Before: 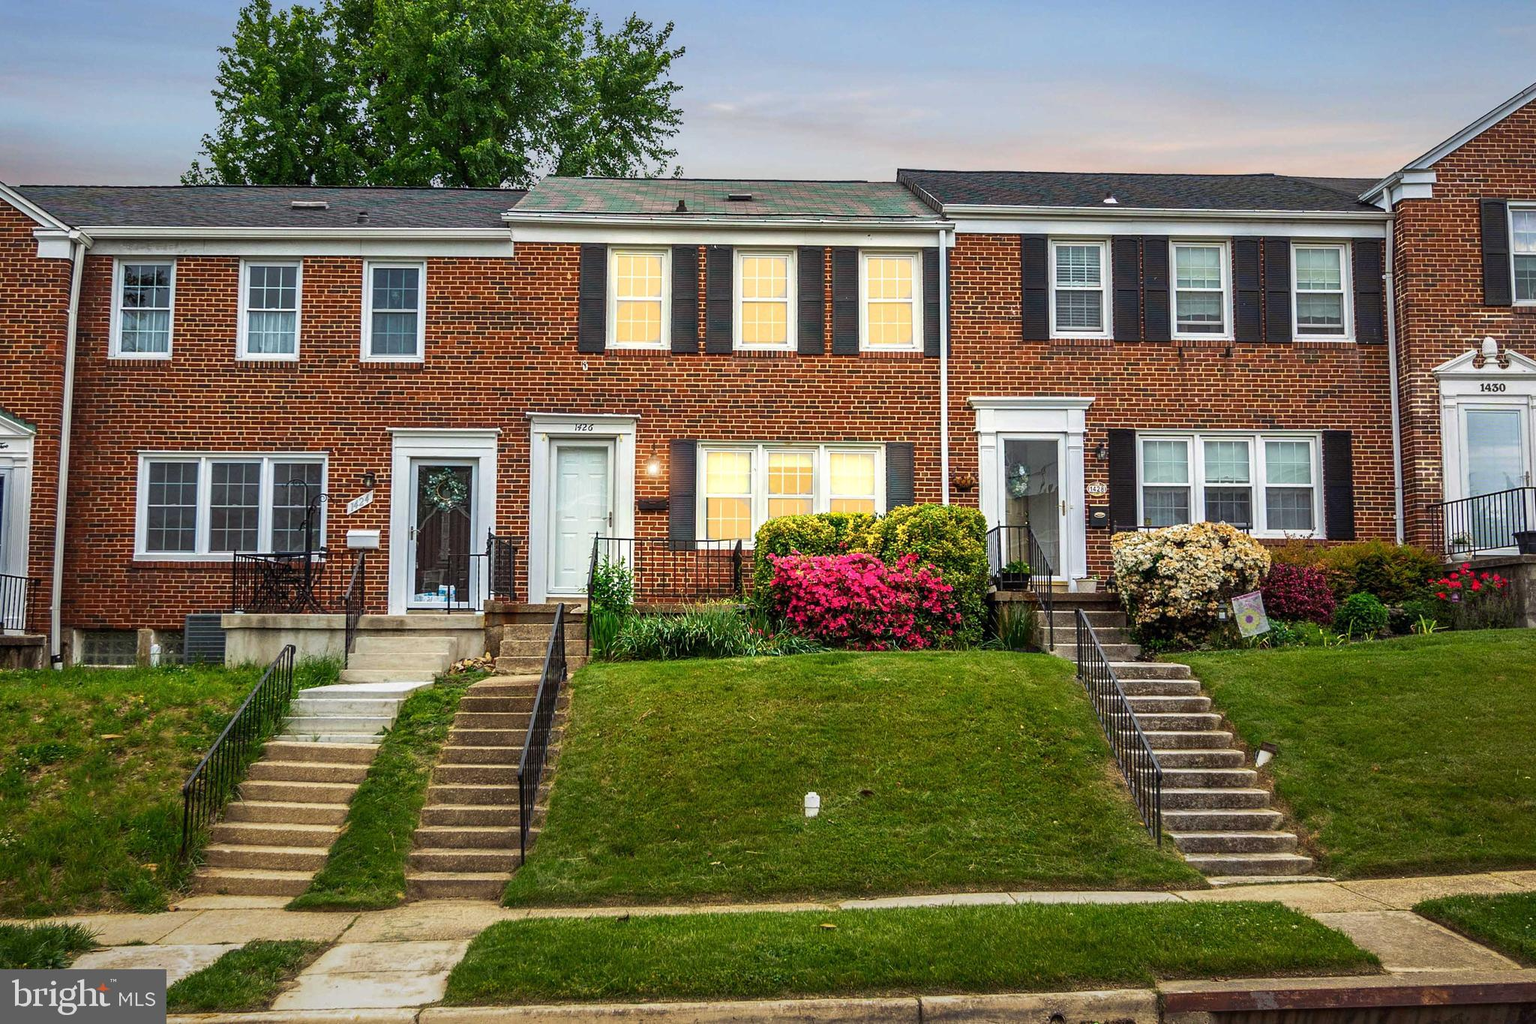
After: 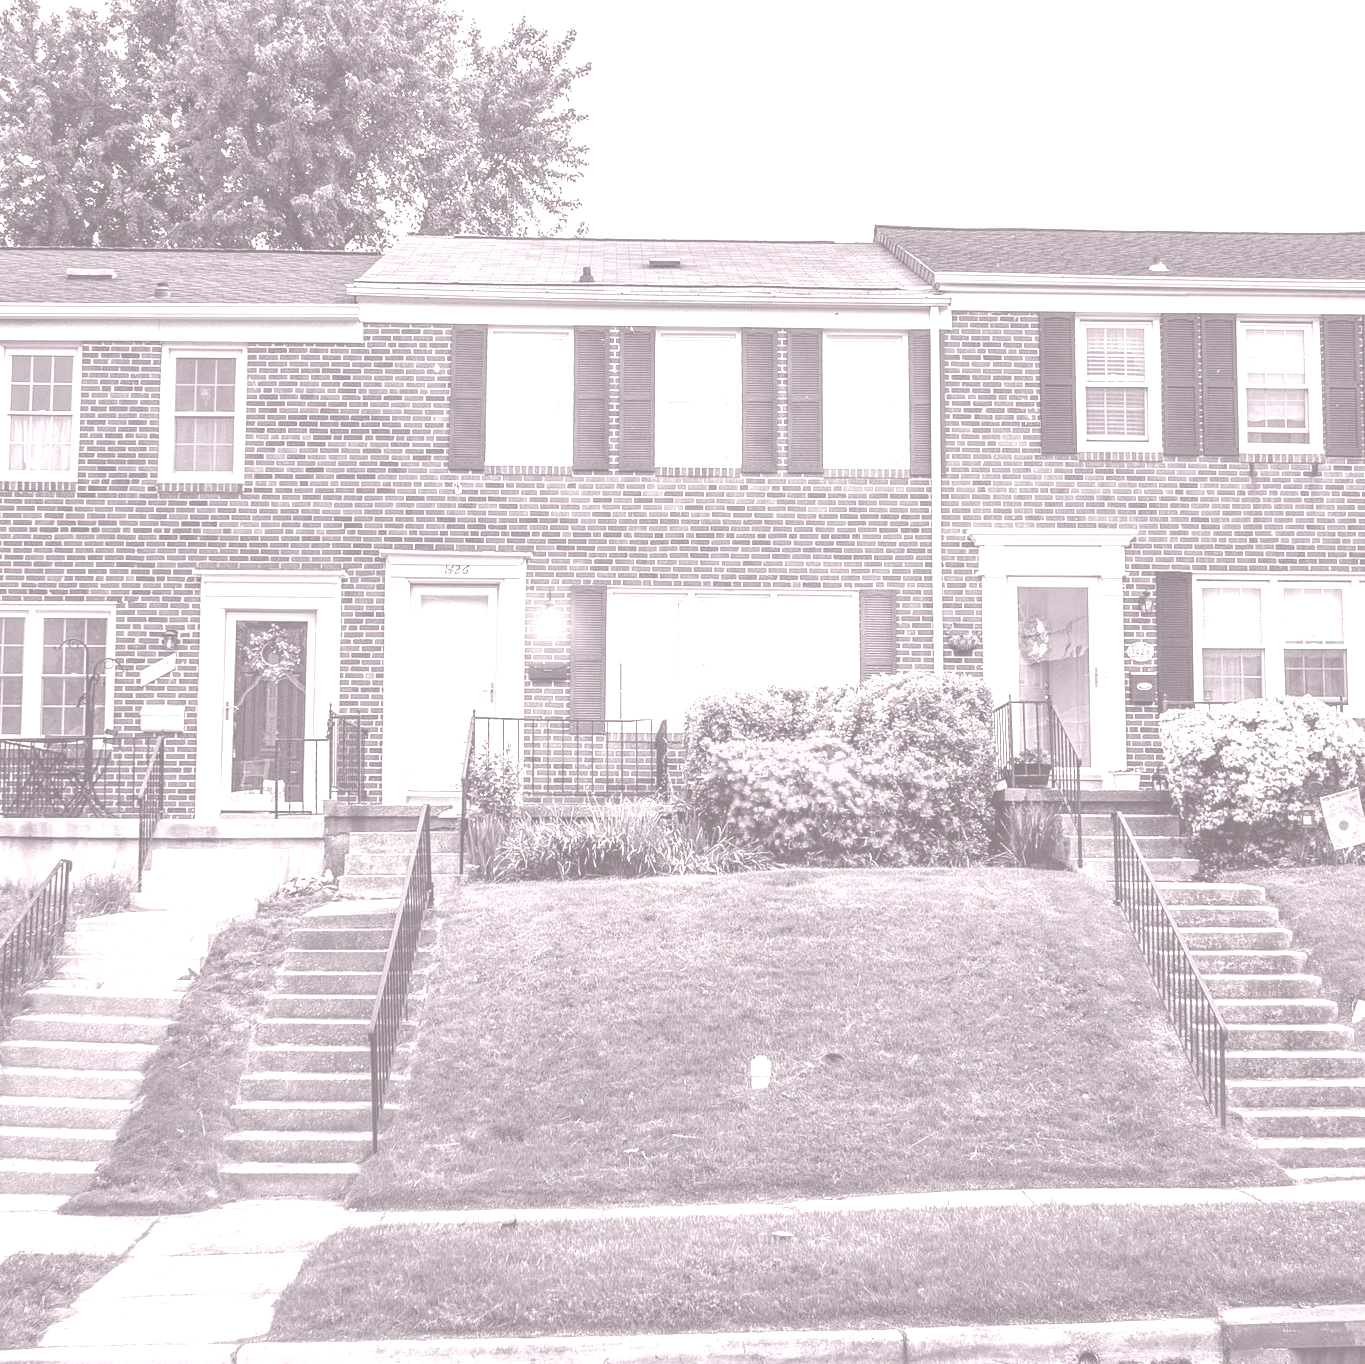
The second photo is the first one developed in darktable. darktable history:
color balance rgb: shadows lift › luminance 1%, shadows lift › chroma 0.2%, shadows lift › hue 20°, power › luminance 1%, power › chroma 0.4%, power › hue 34°, highlights gain › luminance 0.8%, highlights gain › chroma 0.4%, highlights gain › hue 44°, global offset › chroma 0.4%, global offset › hue 34°, white fulcrum 0.08 EV, linear chroma grading › shadows -7%, linear chroma grading › highlights -7%, linear chroma grading › global chroma -10%, linear chroma grading › mid-tones -8%, perceptual saturation grading › global saturation -28%, perceptual saturation grading › highlights -20%, perceptual saturation grading › mid-tones -24%, perceptual saturation grading › shadows -24%, perceptual brilliance grading › global brilliance -1%, perceptual brilliance grading › highlights -1%, perceptual brilliance grading › mid-tones -1%, perceptual brilliance grading › shadows -1%, global vibrance -17%, contrast -6%
colorize: hue 25.2°, saturation 83%, source mix 82%, lightness 79%, version 1
crop and rotate: left 15.754%, right 17.579%
